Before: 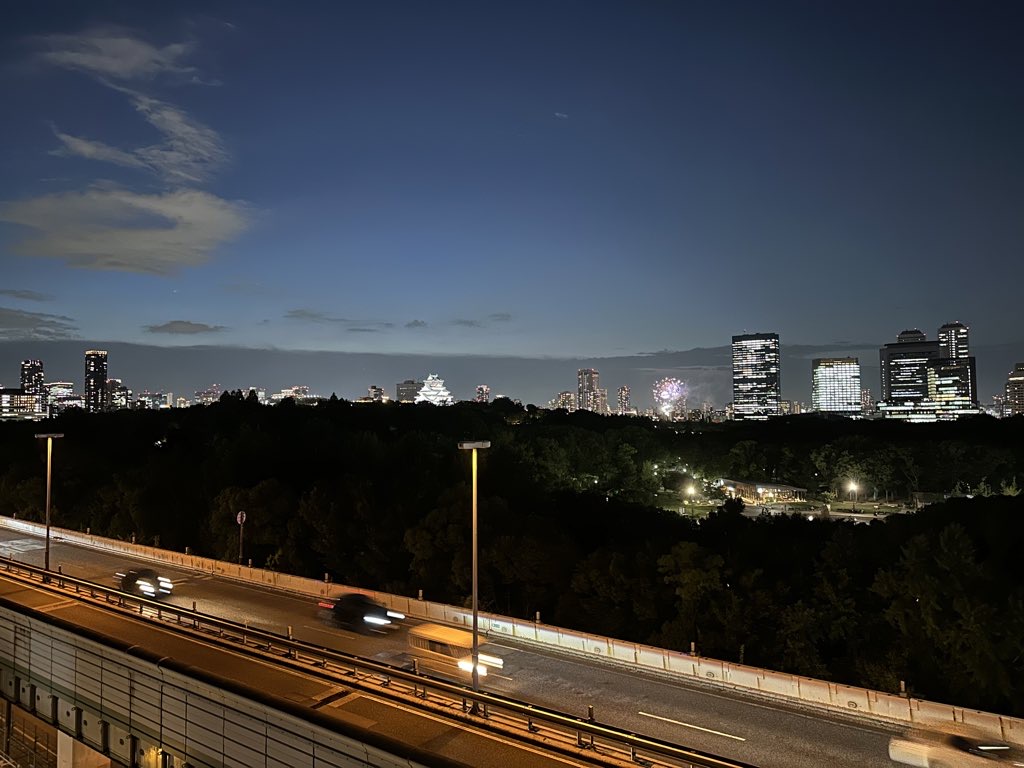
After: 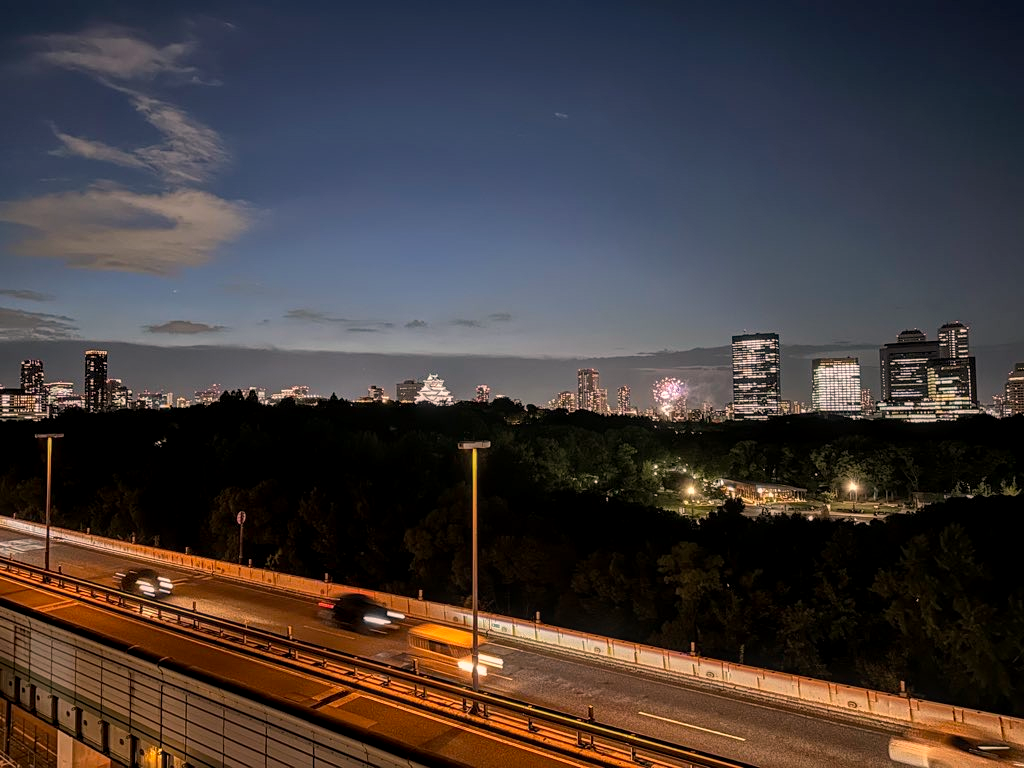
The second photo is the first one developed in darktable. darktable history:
white balance: red 1.127, blue 0.943
local contrast: highlights 0%, shadows 0%, detail 133%
exposure: black level correction 0.001, compensate highlight preservation false
